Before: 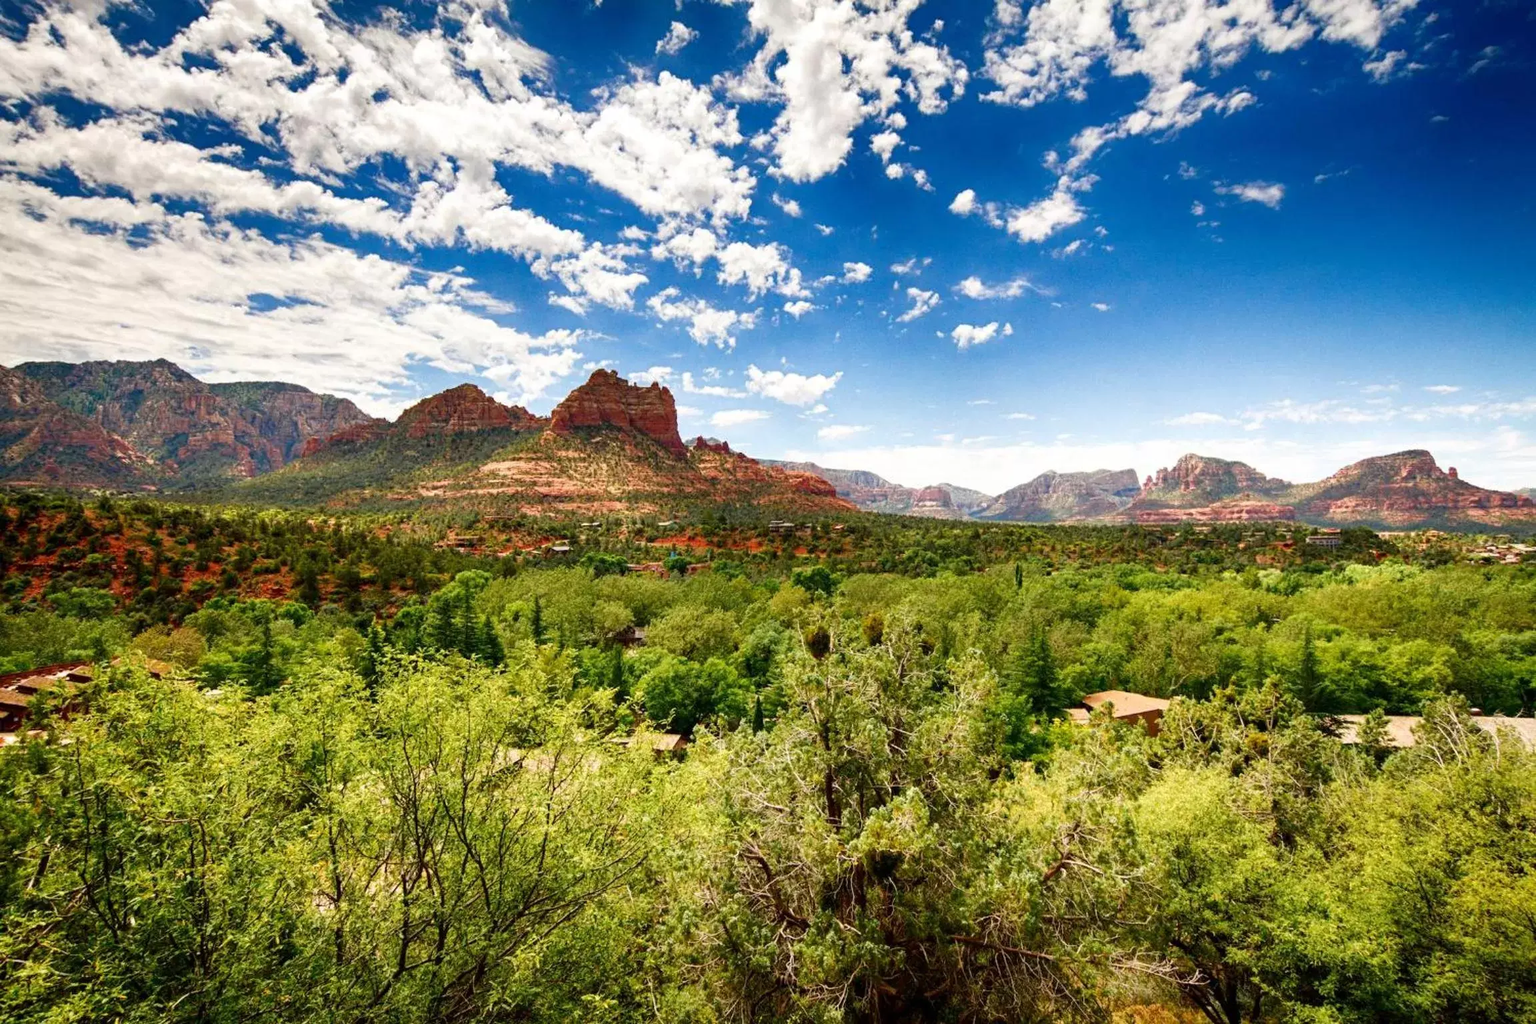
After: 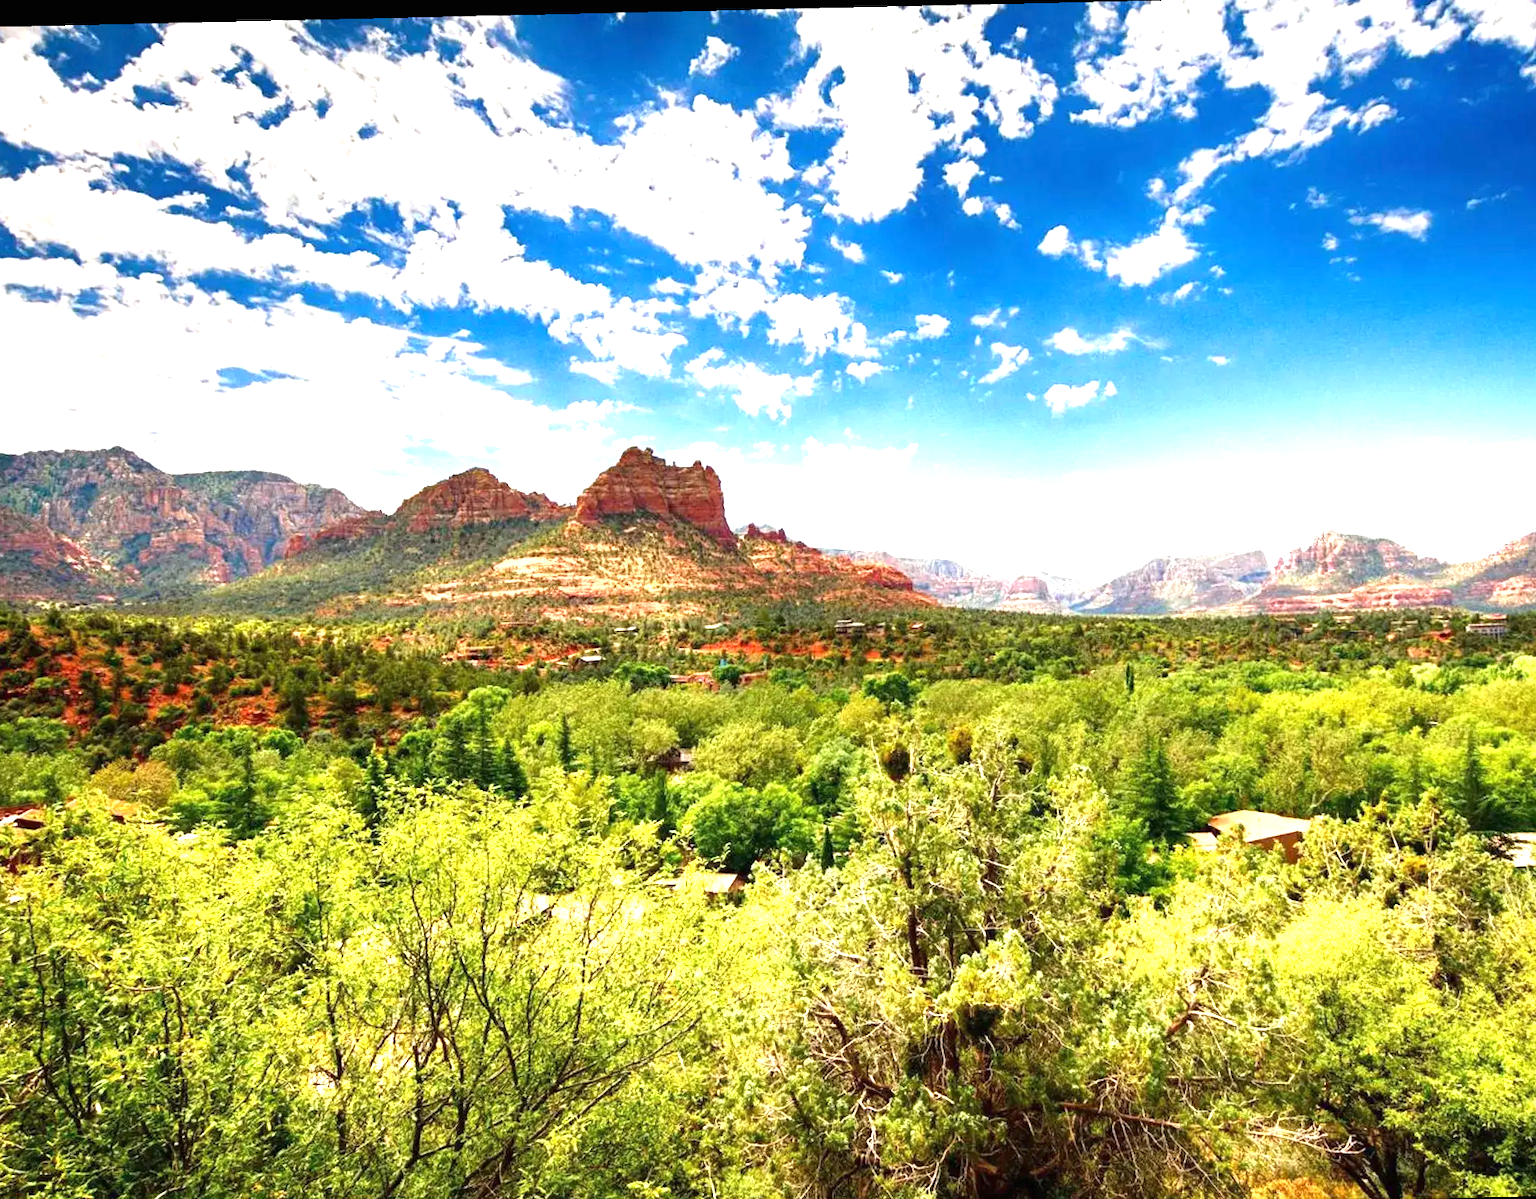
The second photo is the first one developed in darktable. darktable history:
crop and rotate: angle 1.31°, left 4.506%, top 0.966%, right 11.616%, bottom 2.524%
exposure: black level correction 0, exposure 1.199 EV, compensate exposure bias true, compensate highlight preservation false
